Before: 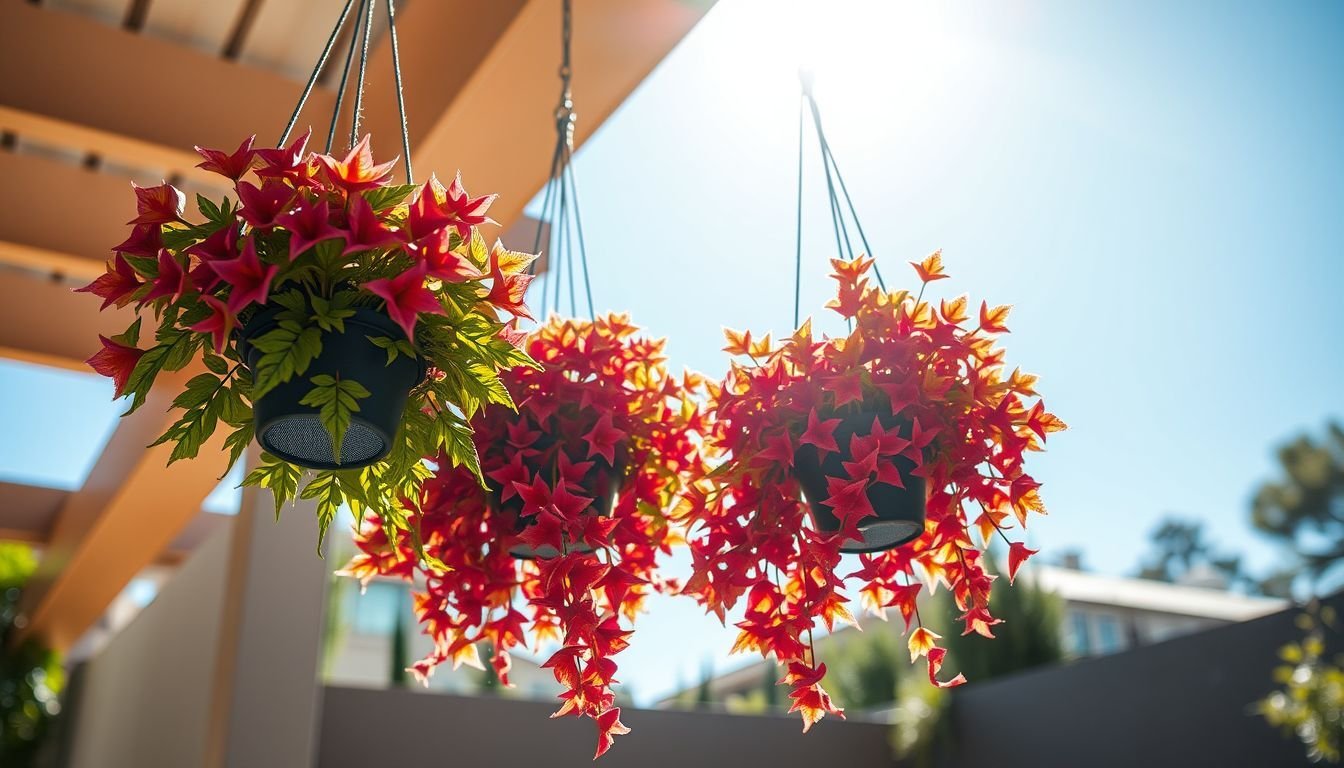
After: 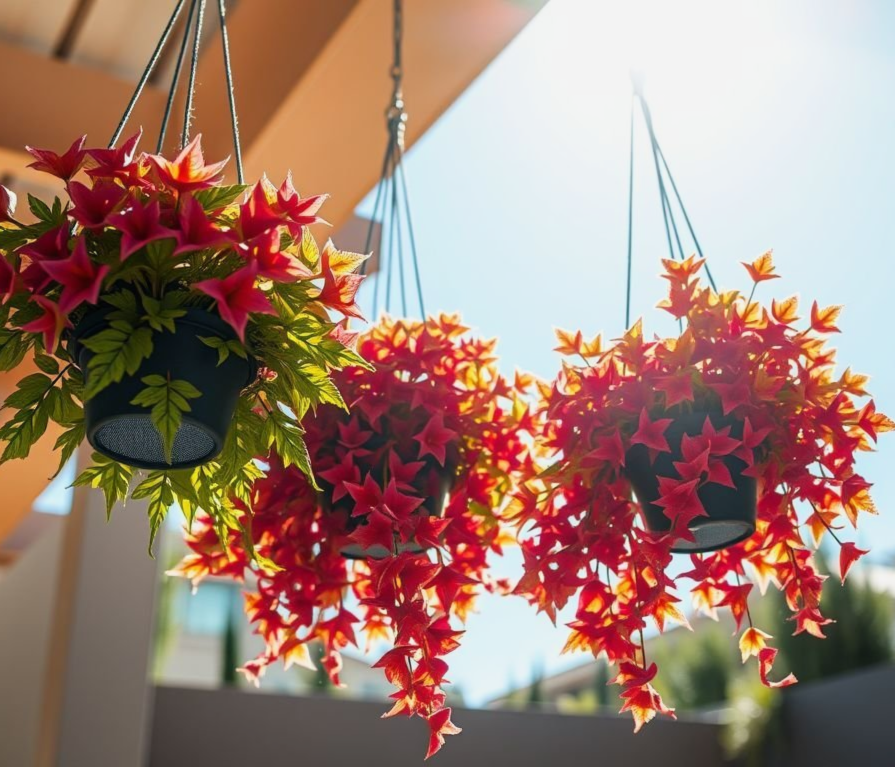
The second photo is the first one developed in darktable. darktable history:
filmic rgb: black relative exposure -16 EV, white relative exposure 2.93 EV, hardness 10.04, color science v6 (2022)
lowpass: radius 0.5, unbound 0
crop and rotate: left 12.648%, right 20.685%
